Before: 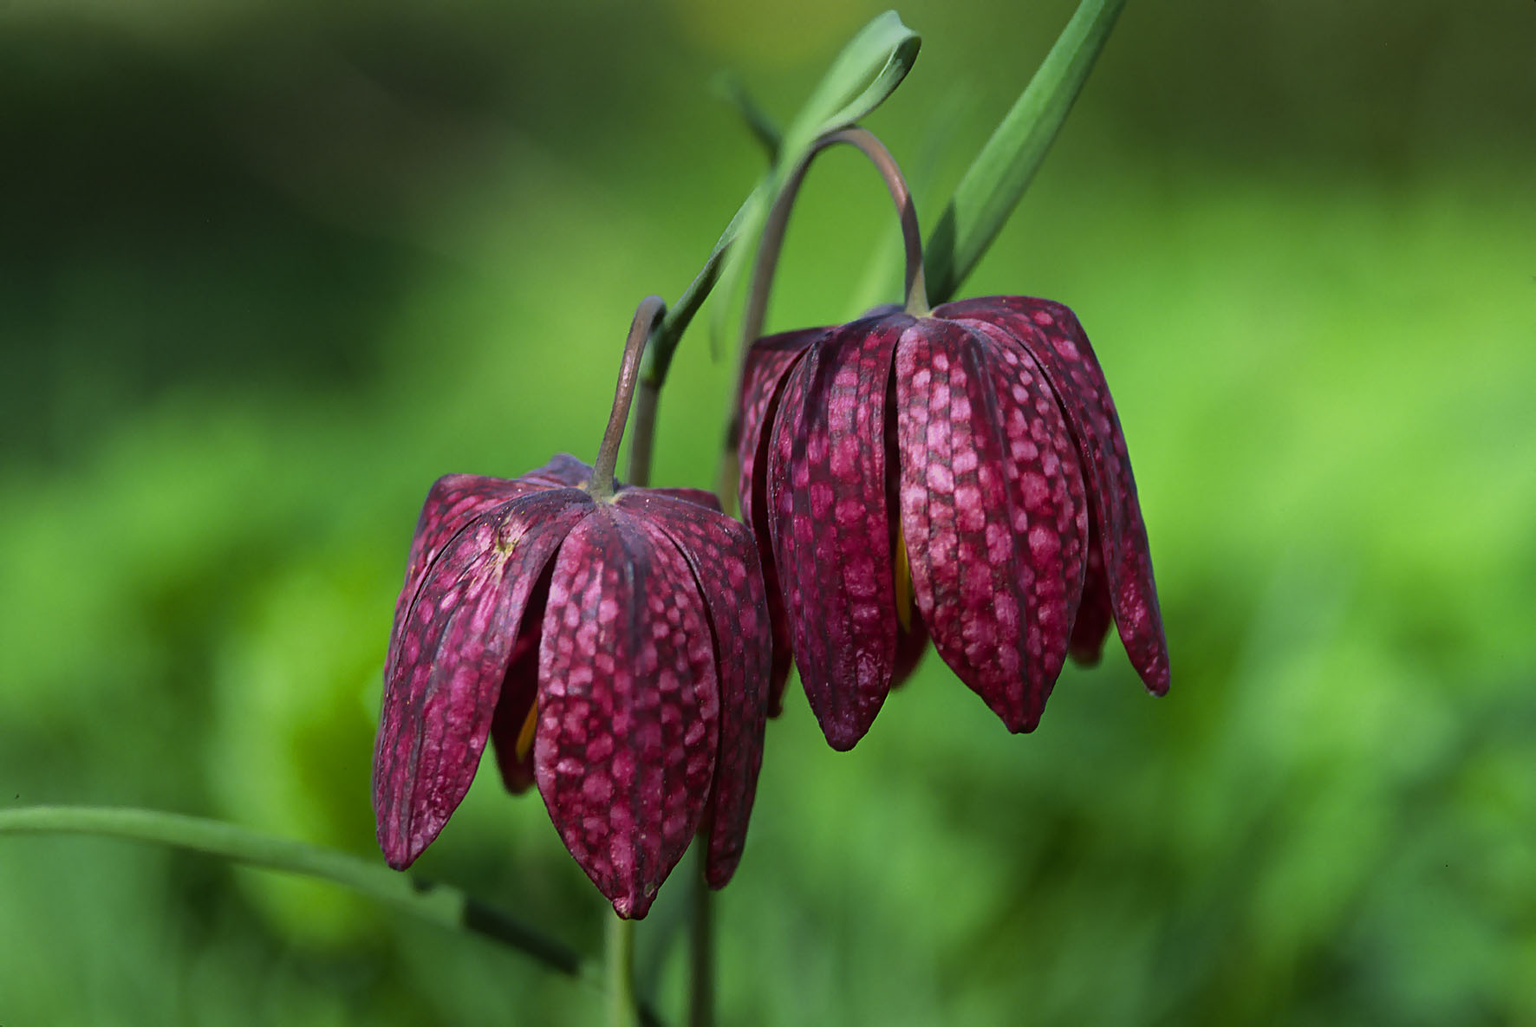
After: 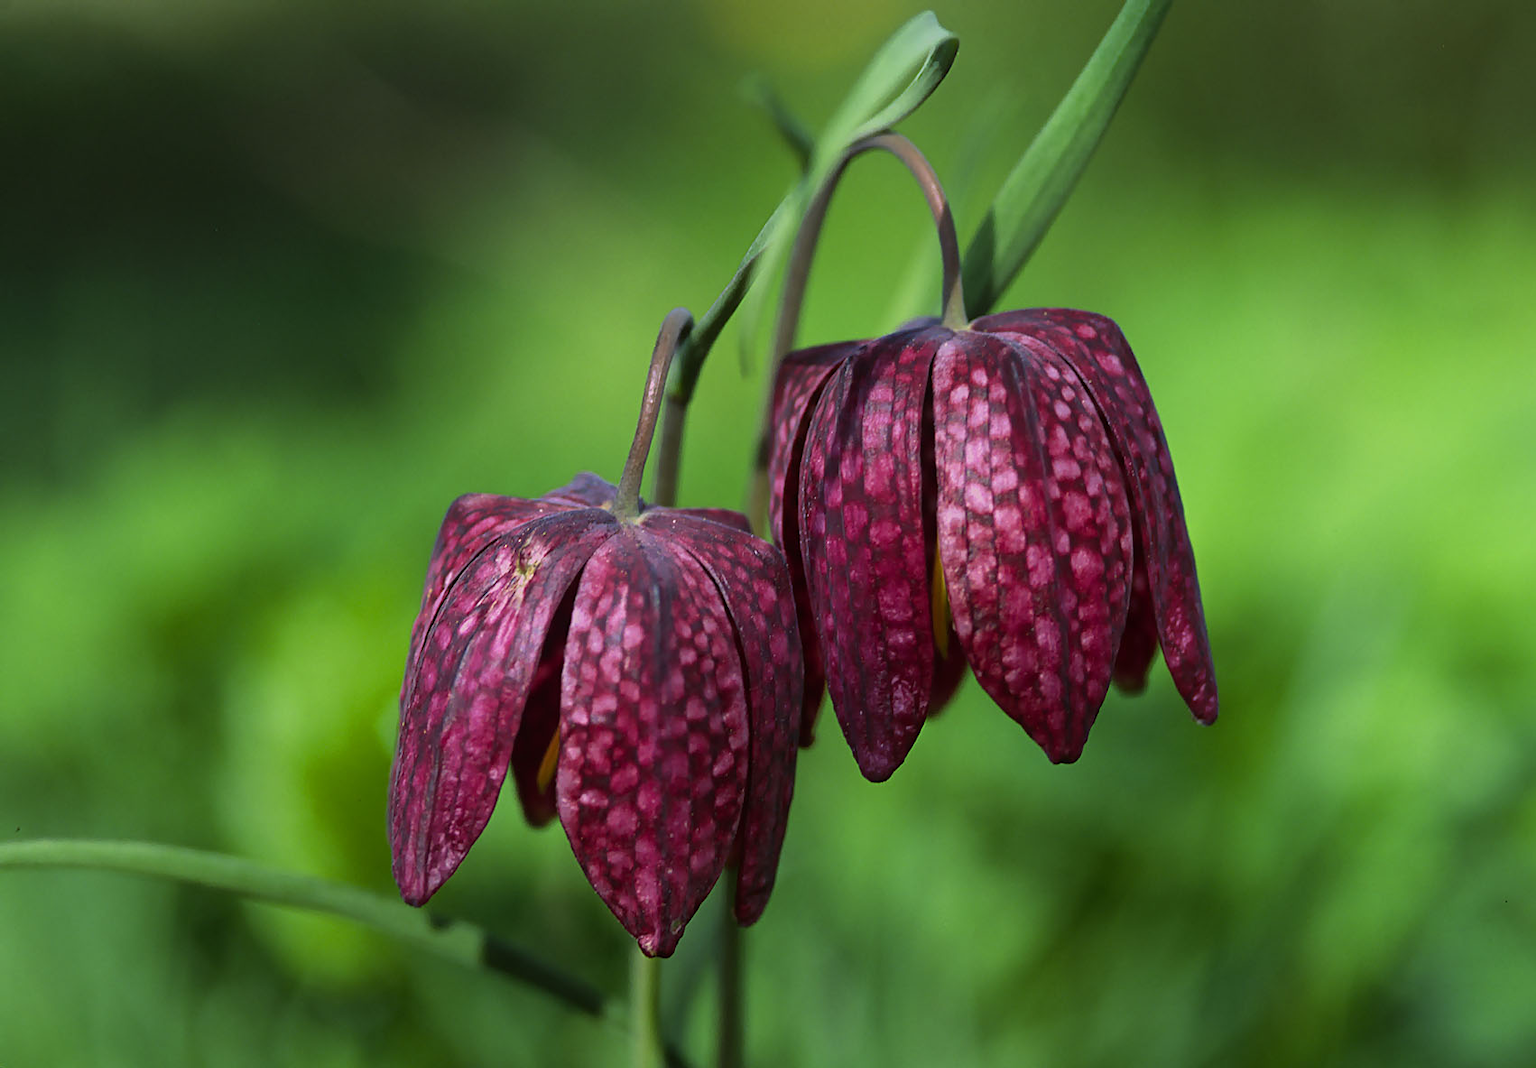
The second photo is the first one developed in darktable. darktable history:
crop: right 3.926%, bottom 0.031%
